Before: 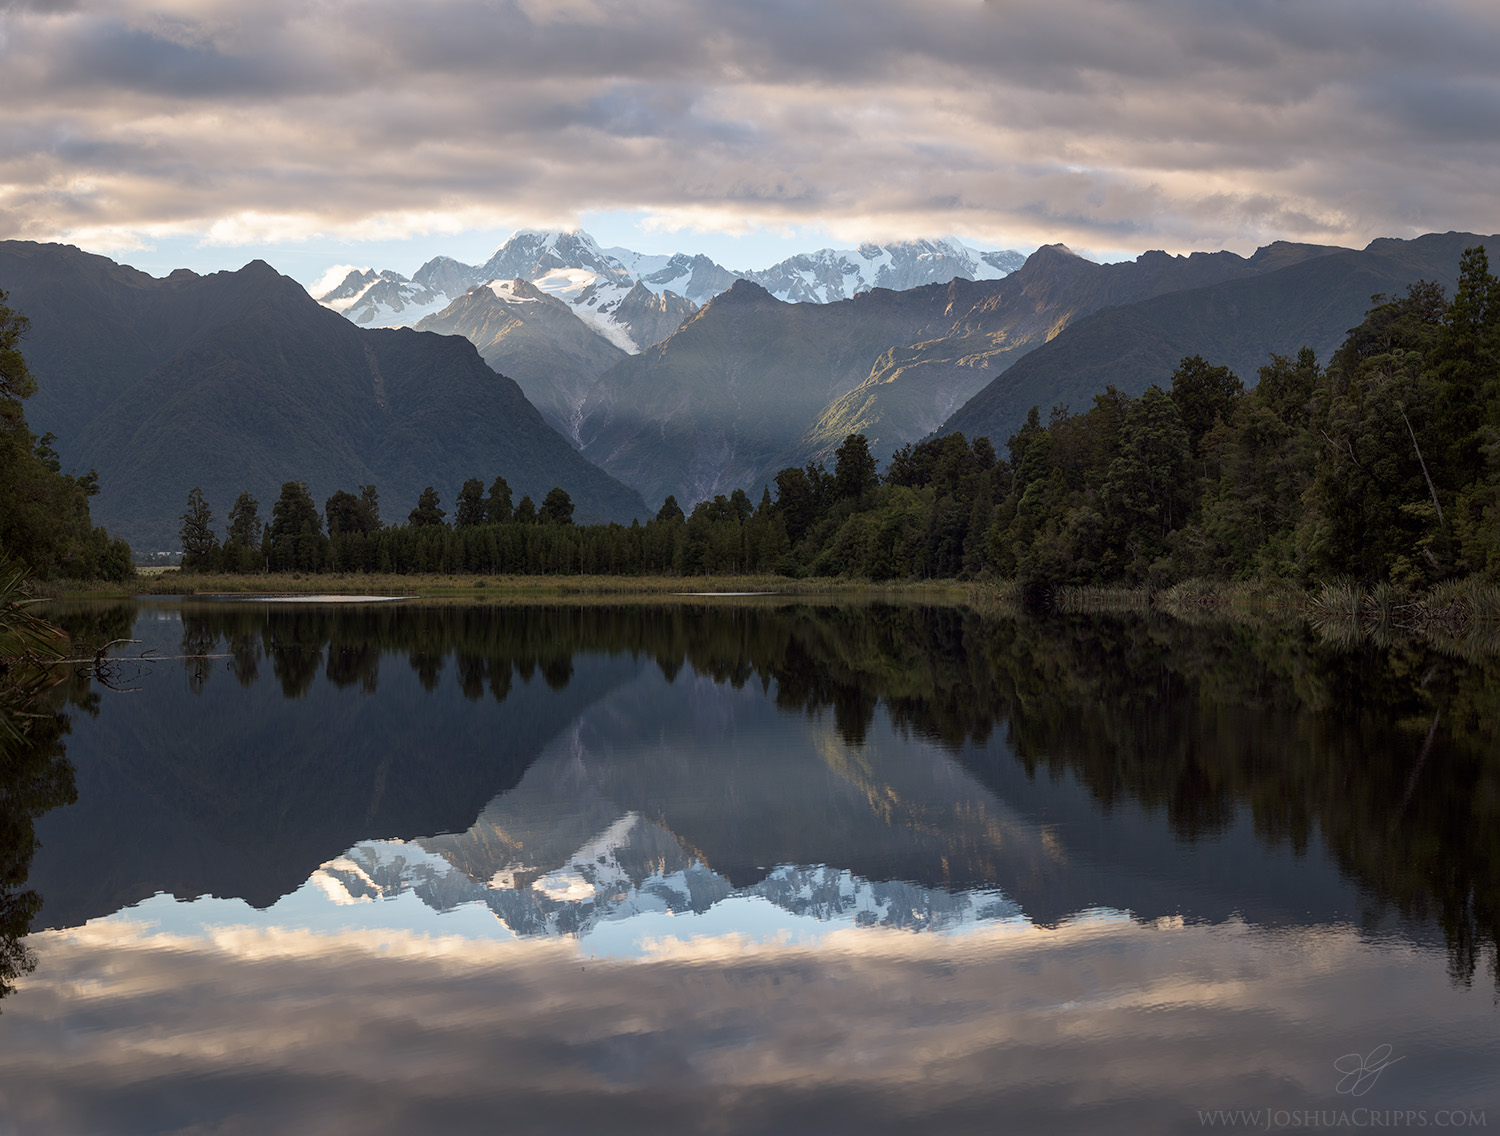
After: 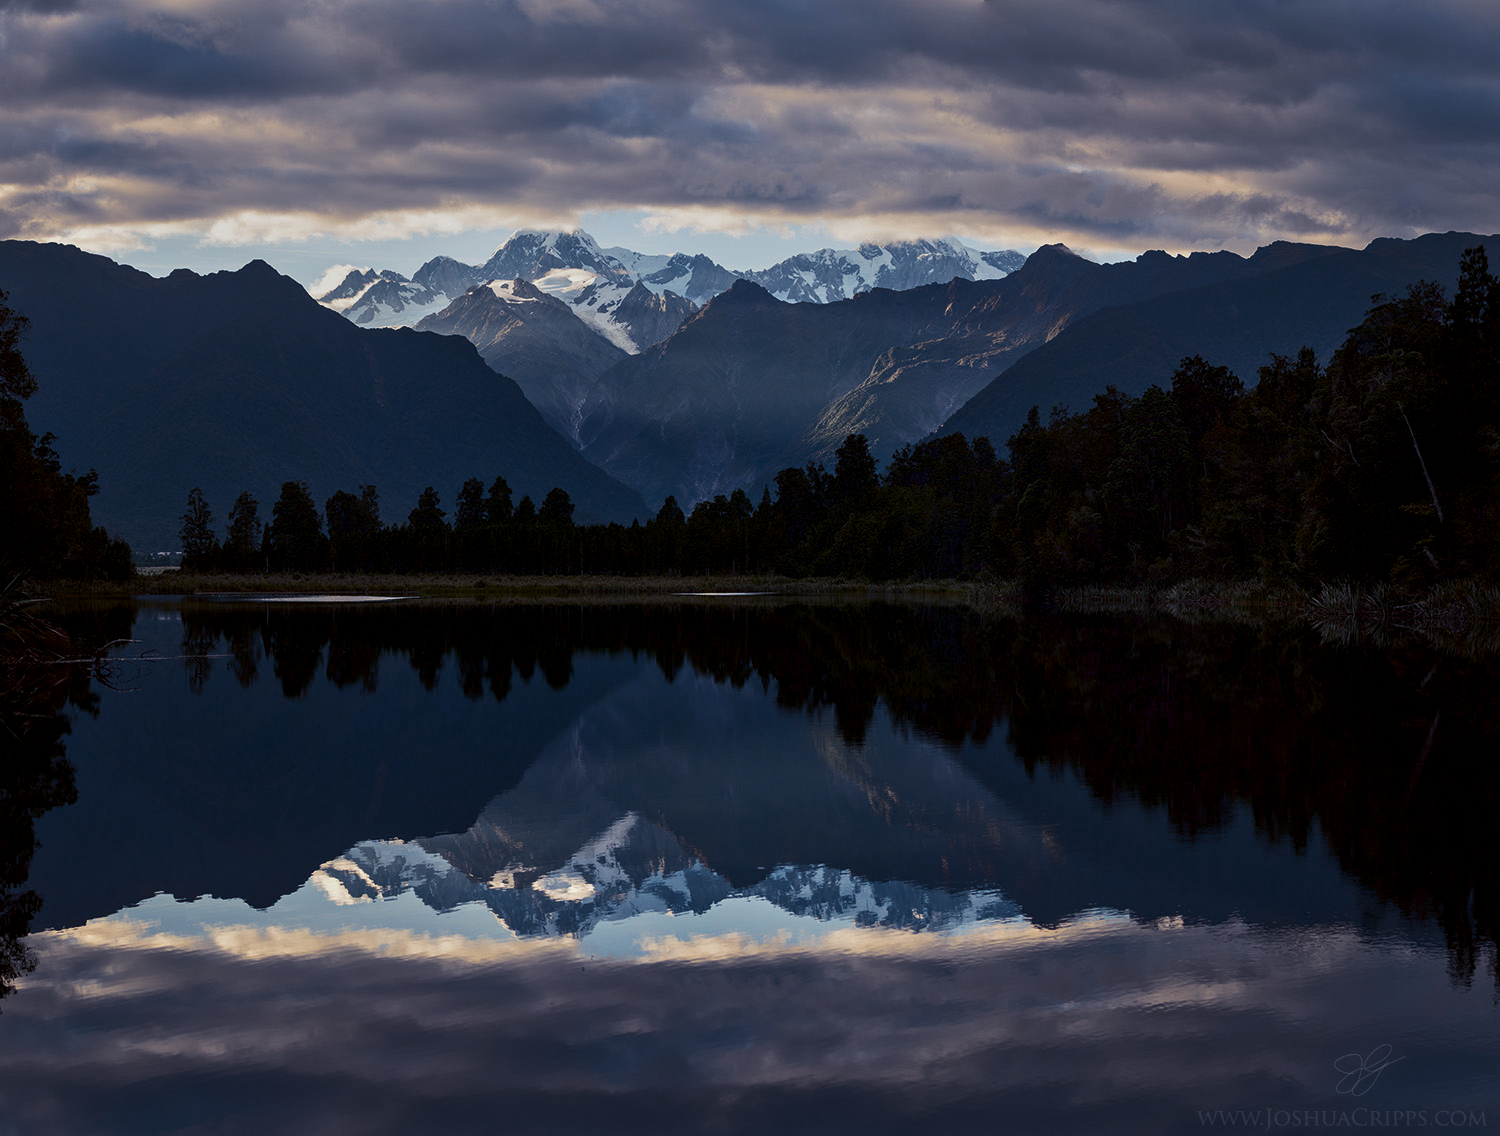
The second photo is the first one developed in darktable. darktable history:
tone equalizer: -8 EV 1 EV, -7 EV 1 EV, -6 EV 1 EV, -5 EV 1 EV, -4 EV 1 EV, -3 EV 0.75 EV, -2 EV 0.5 EV, -1 EV 0.25 EV
color balance rgb: global offset › luminance -0.5%, perceptual saturation grading › highlights -17.77%, perceptual saturation grading › mid-tones 33.1%, perceptual saturation grading › shadows 50.52%, perceptual brilliance grading › highlights 10.8%, perceptual brilliance grading › shadows -10.8%, global vibrance 24.22%, contrast -25%
contrast brightness saturation: brightness -0.52
split-toning: shadows › hue 230.4°
